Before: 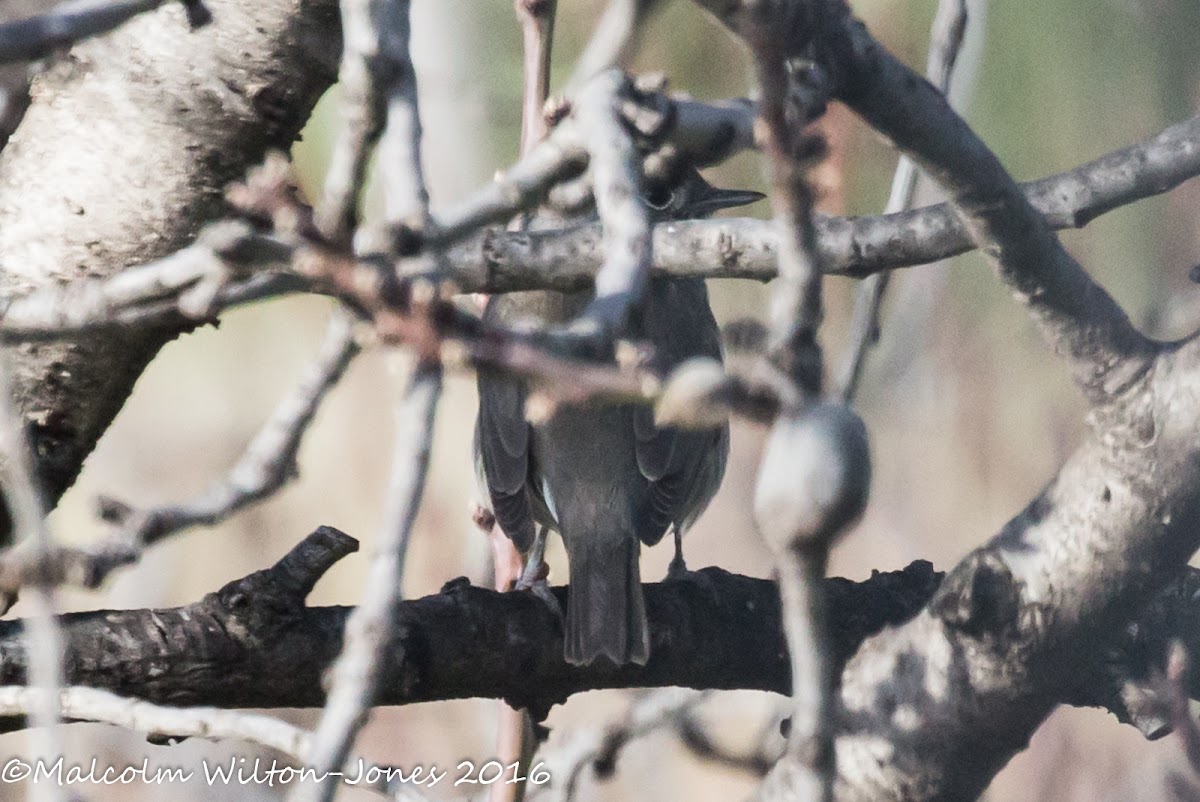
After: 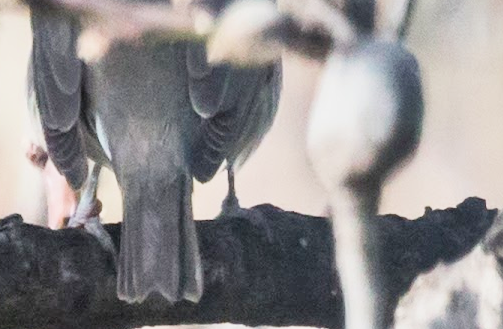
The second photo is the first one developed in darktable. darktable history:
filmic rgb: black relative exposure -7.65 EV, white relative exposure 4.56 EV, hardness 3.61
exposure: black level correction 0, exposure 1.439 EV, compensate highlight preservation false
crop: left 37.293%, top 45.349%, right 20.709%, bottom 13.516%
shadows and highlights: low approximation 0.01, soften with gaussian
tone equalizer: mask exposure compensation -0.488 EV
